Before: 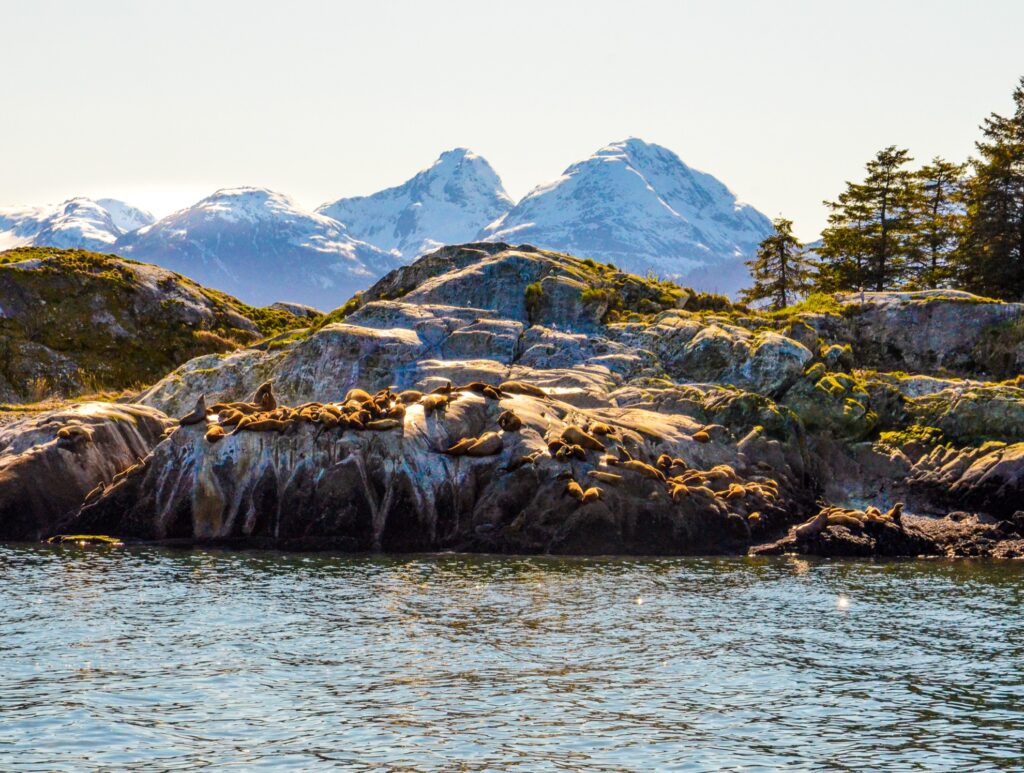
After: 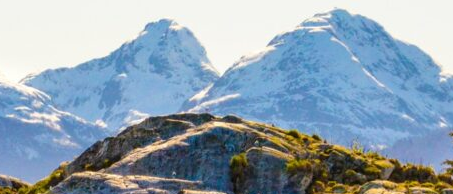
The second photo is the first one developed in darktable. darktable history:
crop: left 28.874%, top 16.815%, right 26.848%, bottom 58.03%
exposure: compensate highlight preservation false
